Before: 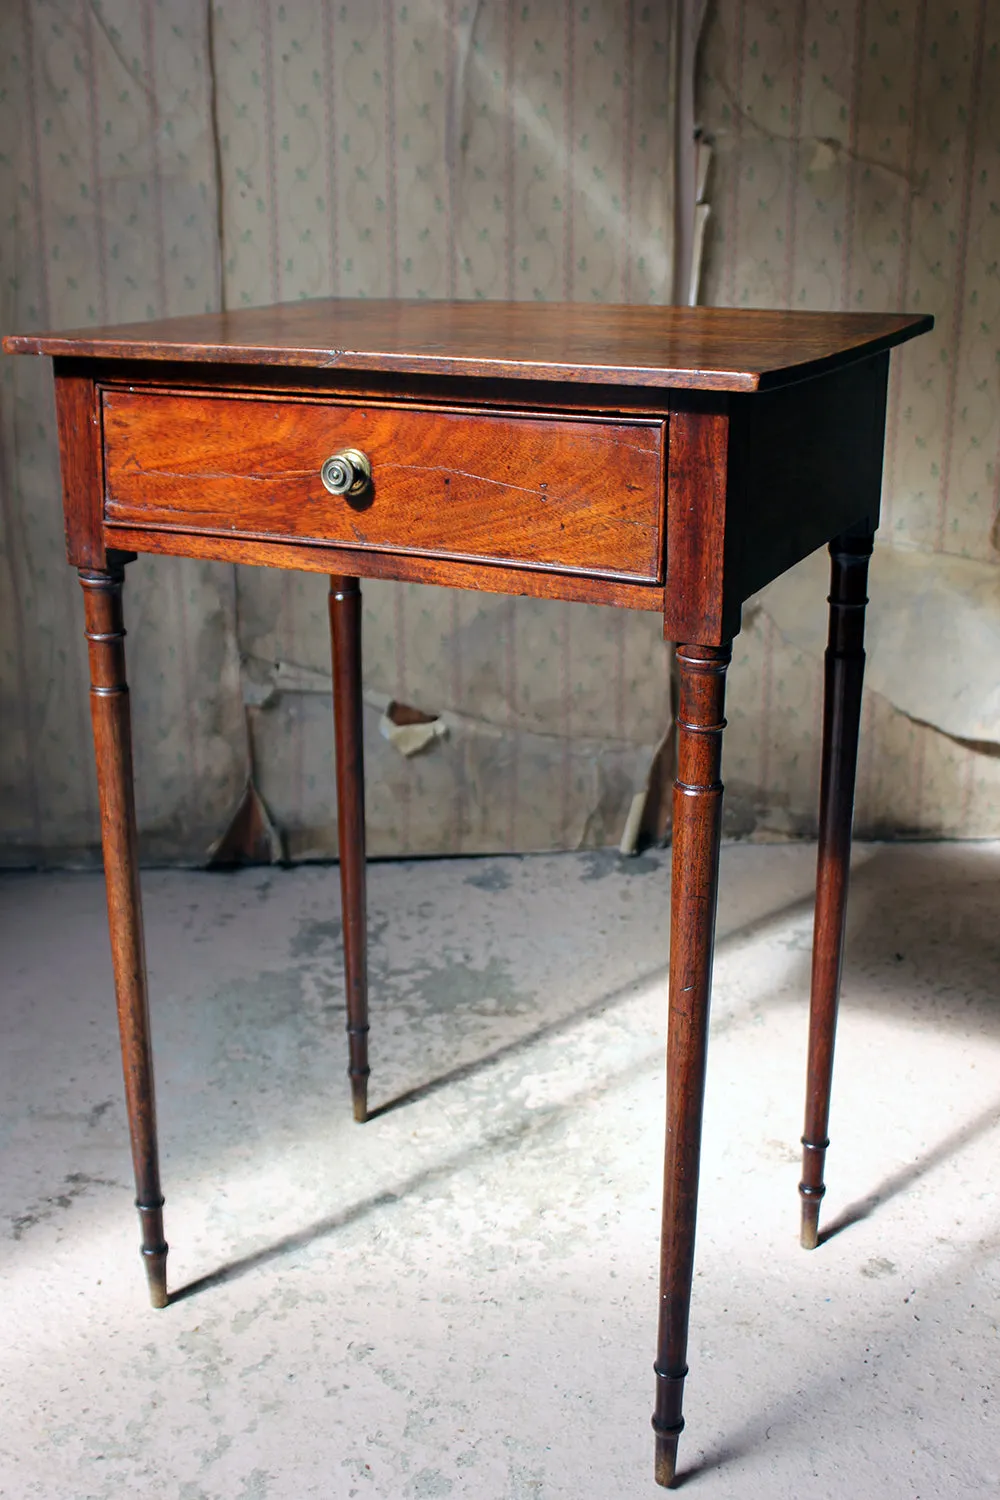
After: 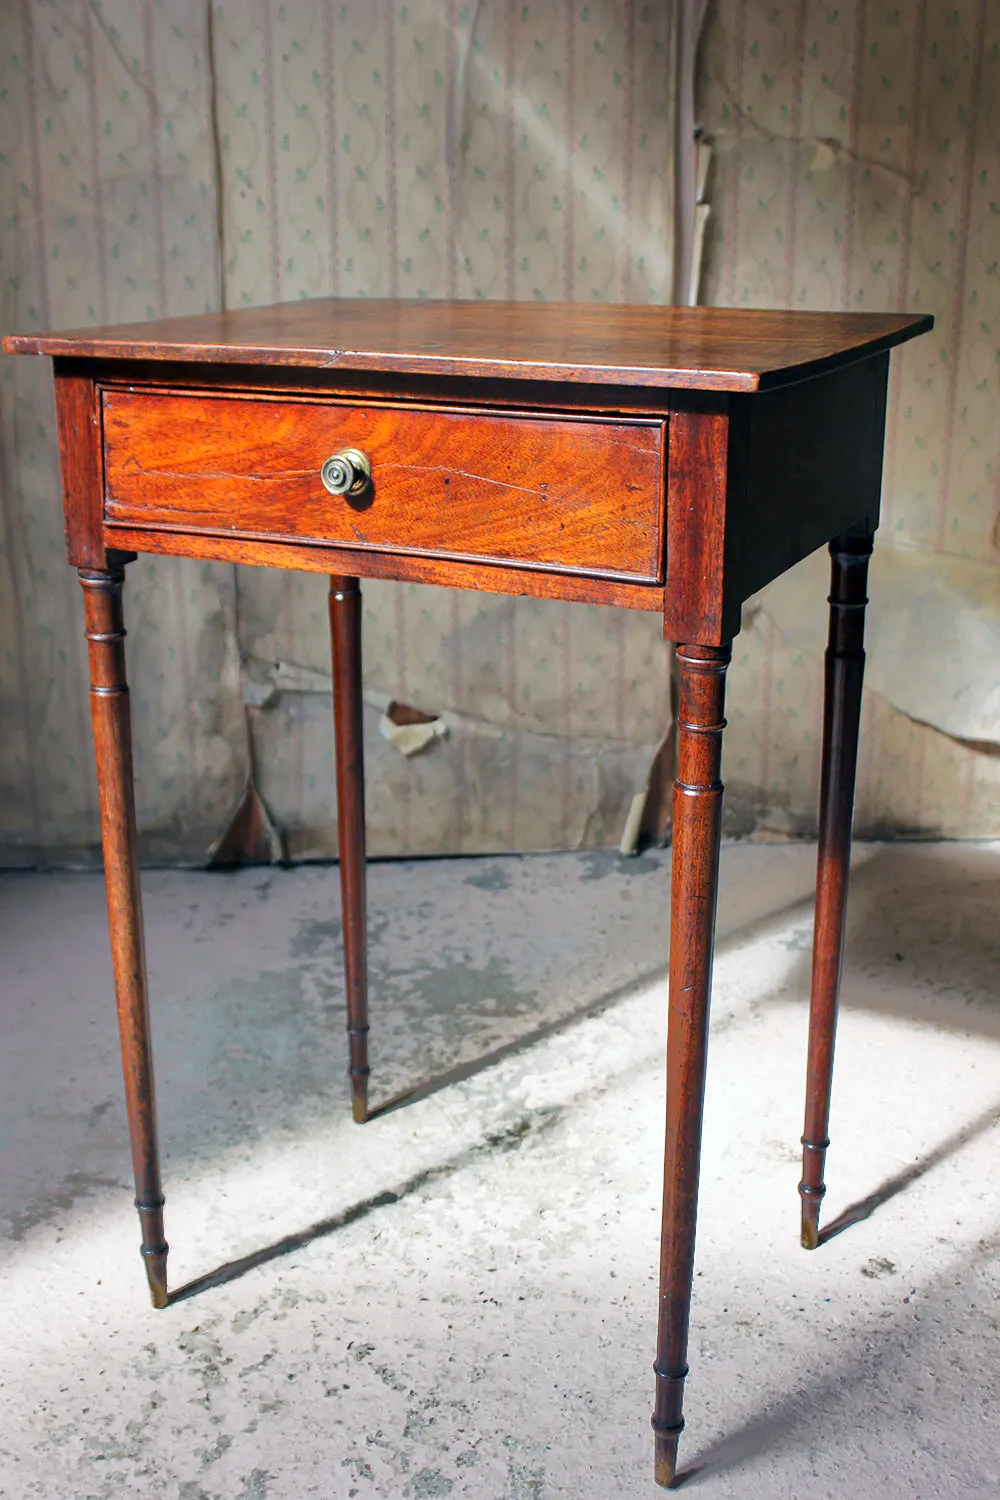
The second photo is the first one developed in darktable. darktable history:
shadows and highlights: shadows 38.25, highlights -74.12
base curve: curves: ch0 [(0, 0) (0.579, 0.807) (1, 1)], preserve colors none
